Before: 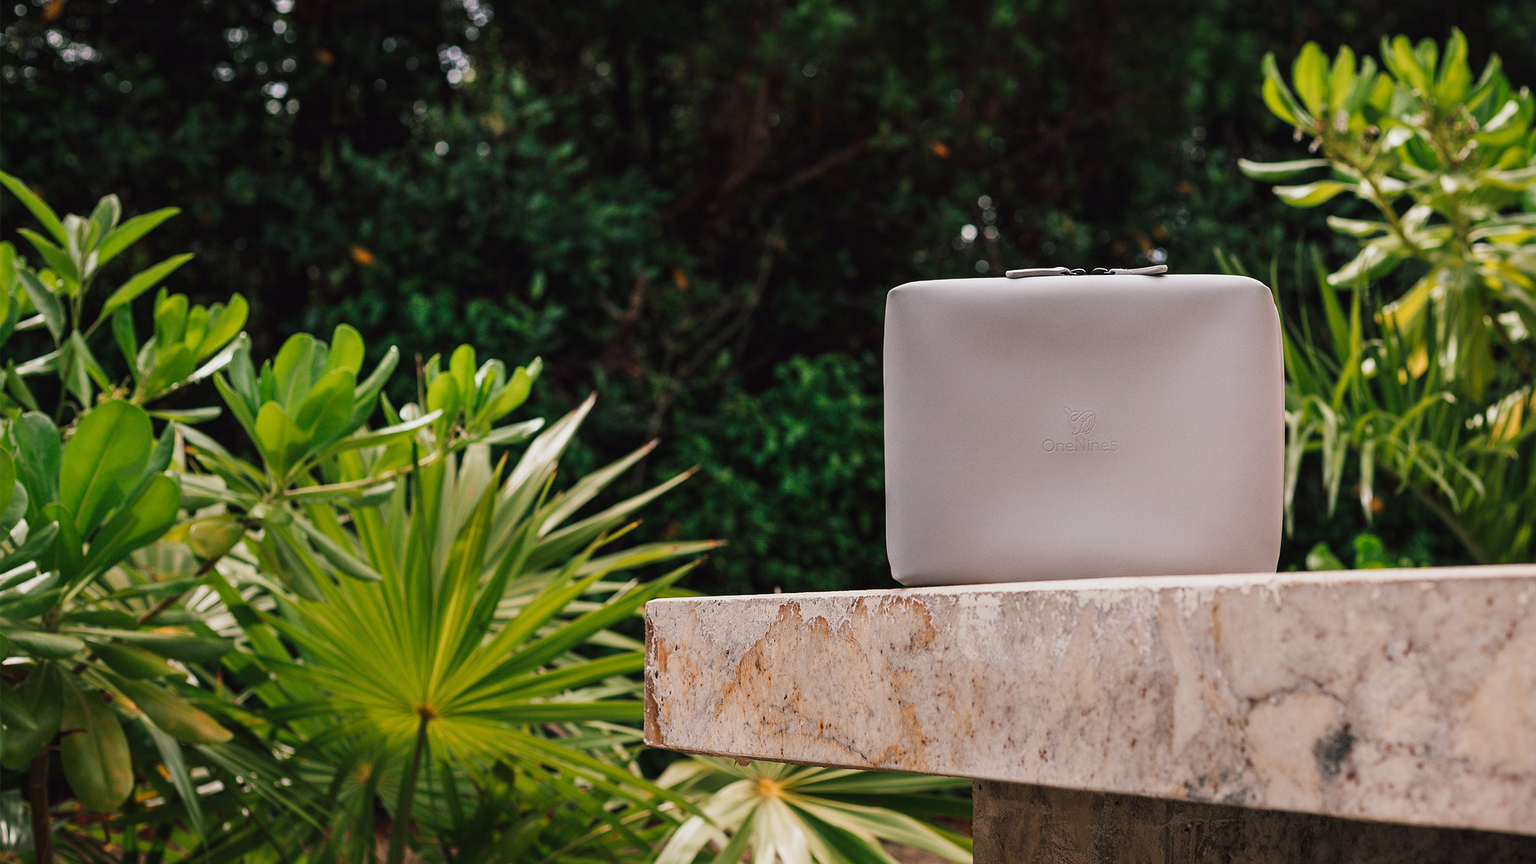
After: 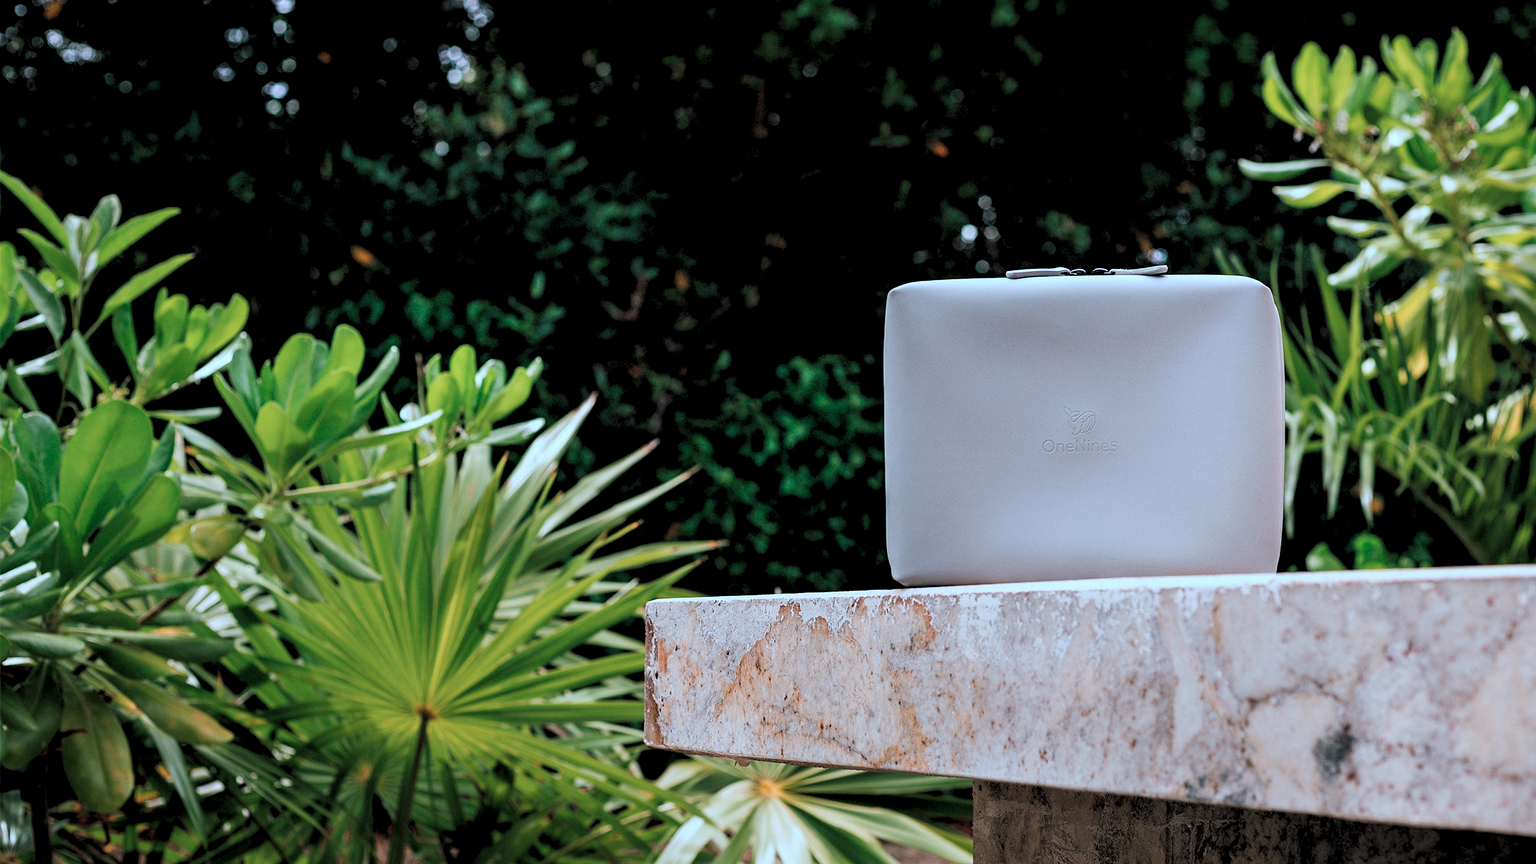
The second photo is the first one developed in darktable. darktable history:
color correction: highlights a* -9.35, highlights b* -23.15
rgb levels: levels [[0.013, 0.434, 0.89], [0, 0.5, 1], [0, 0.5, 1]]
